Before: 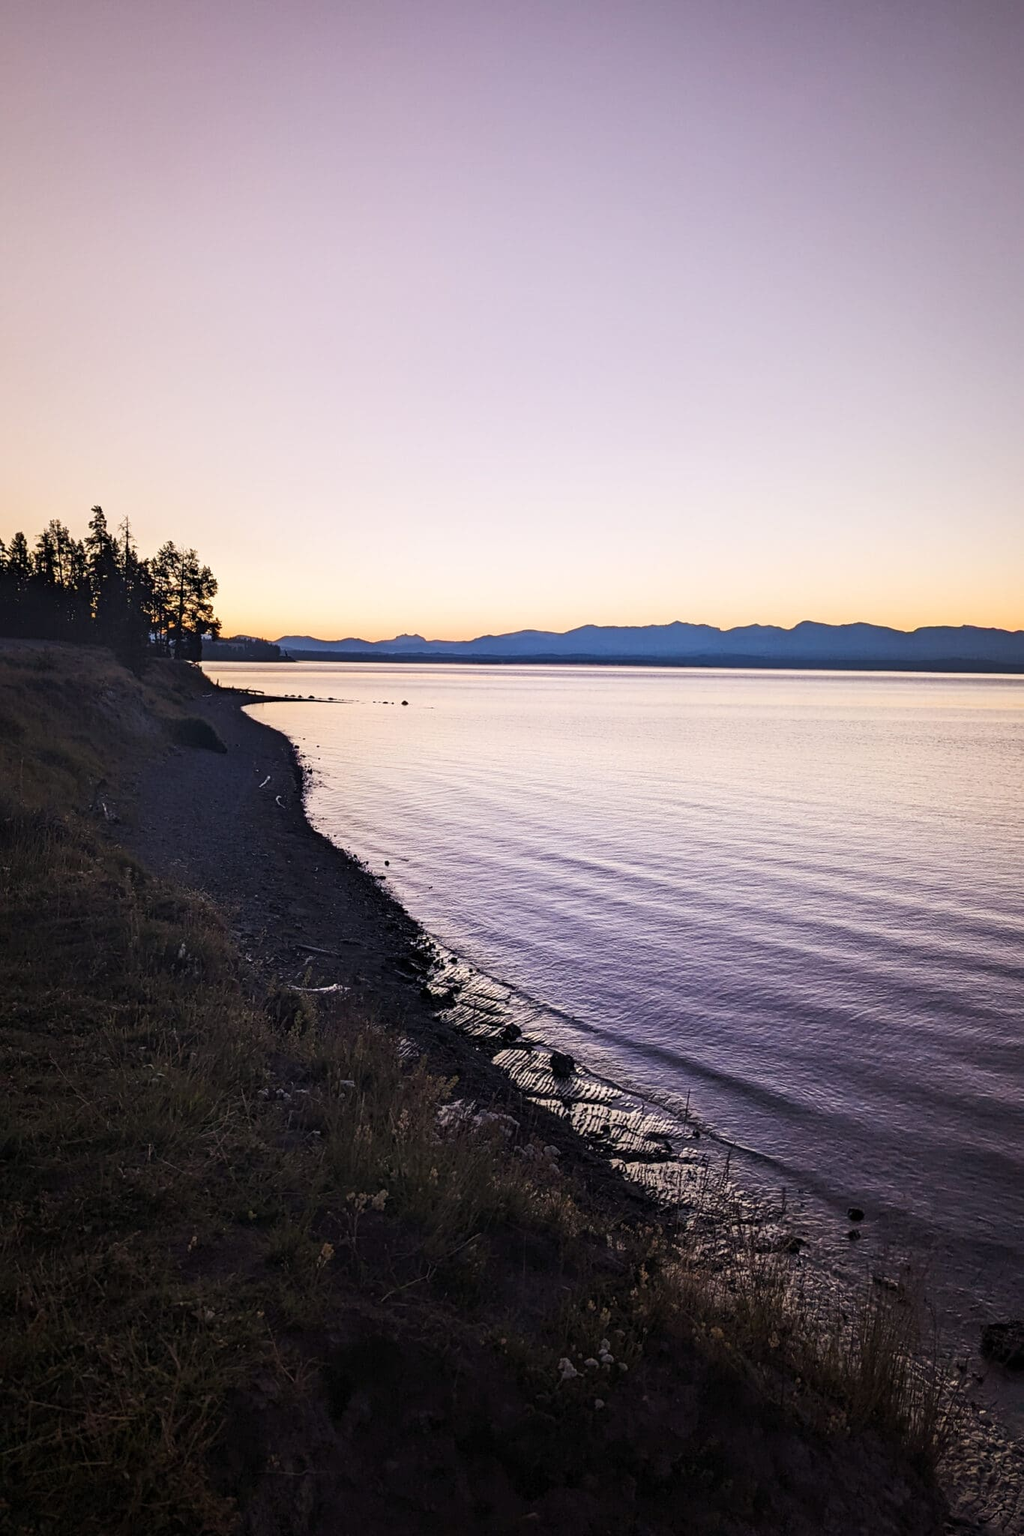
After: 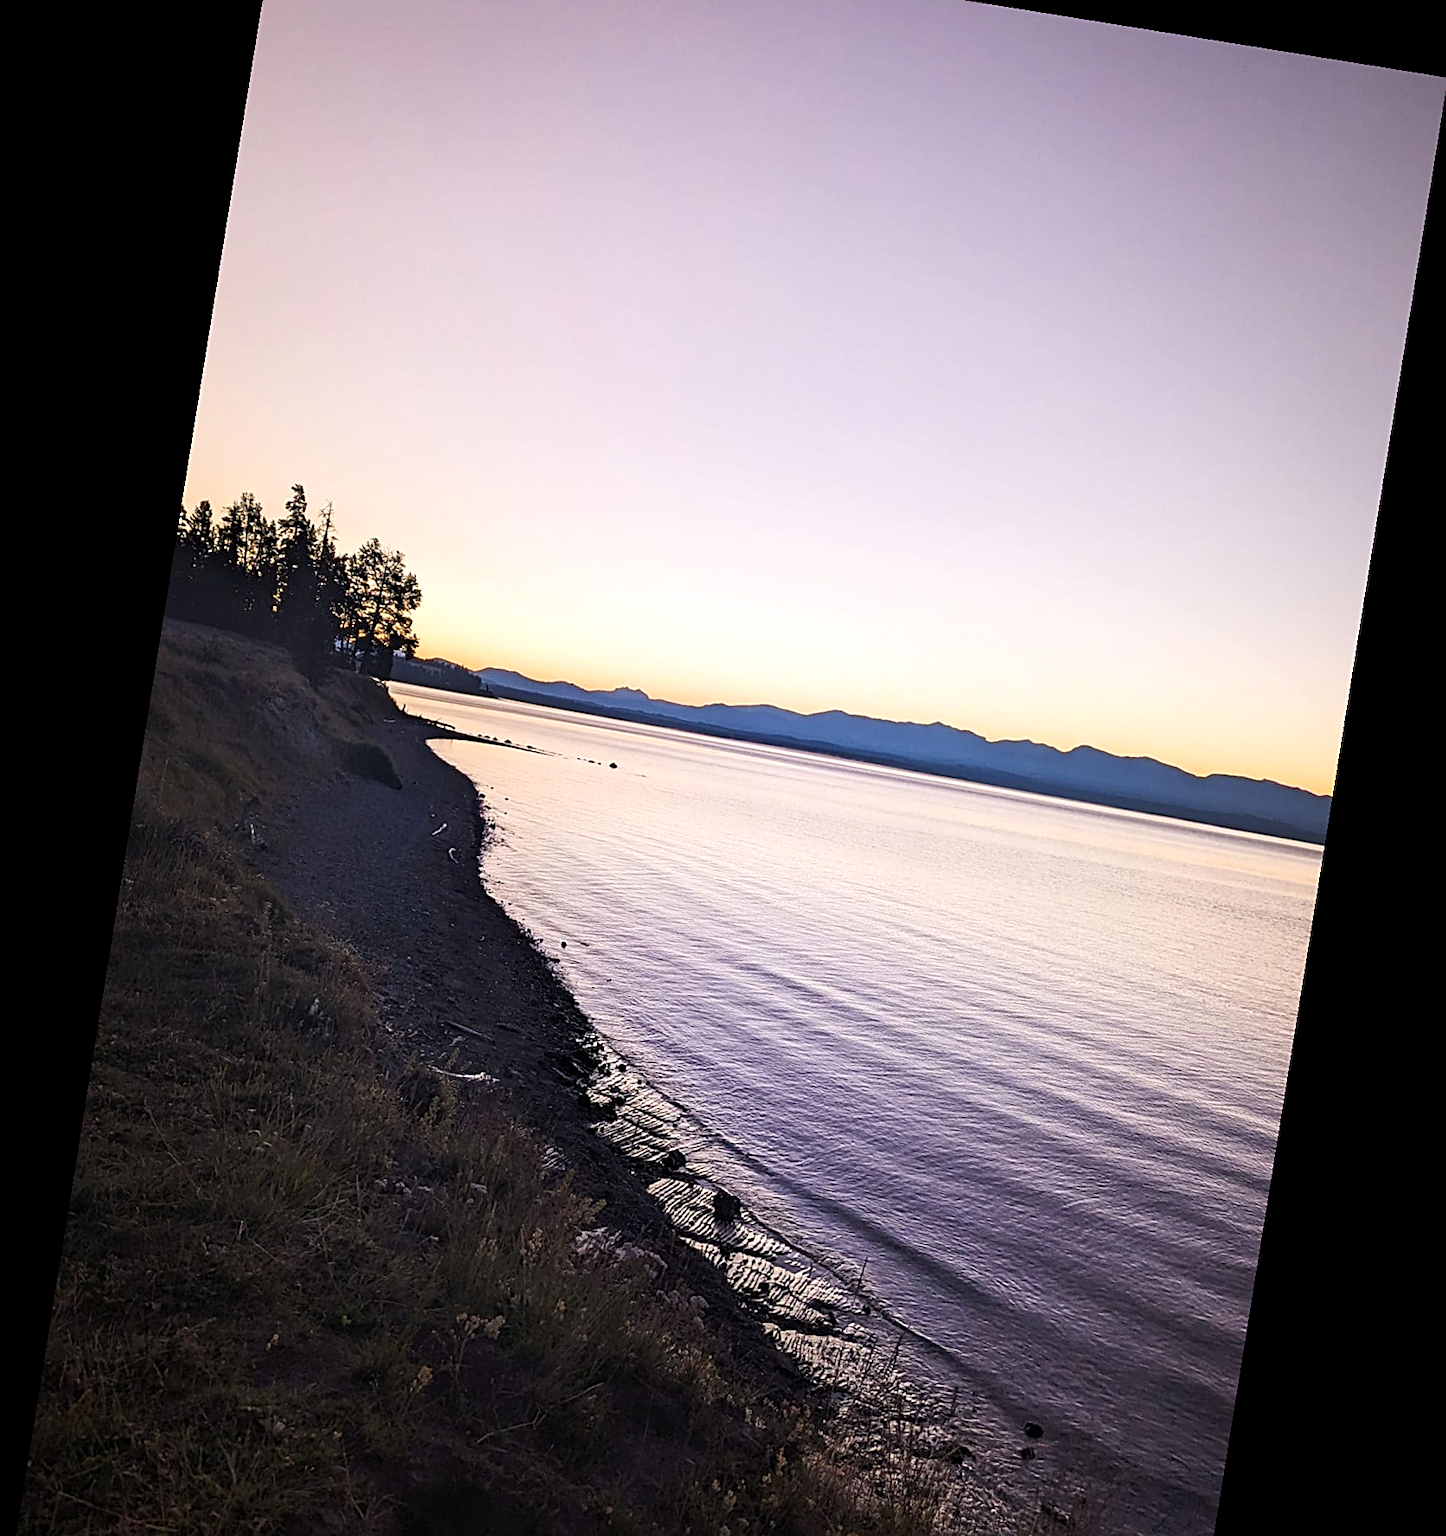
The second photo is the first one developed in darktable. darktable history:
crop and rotate: top 5.667%, bottom 14.937%
exposure: exposure 0.178 EV, compensate exposure bias true, compensate highlight preservation false
rotate and perspective: rotation 9.12°, automatic cropping off
sharpen: on, module defaults
